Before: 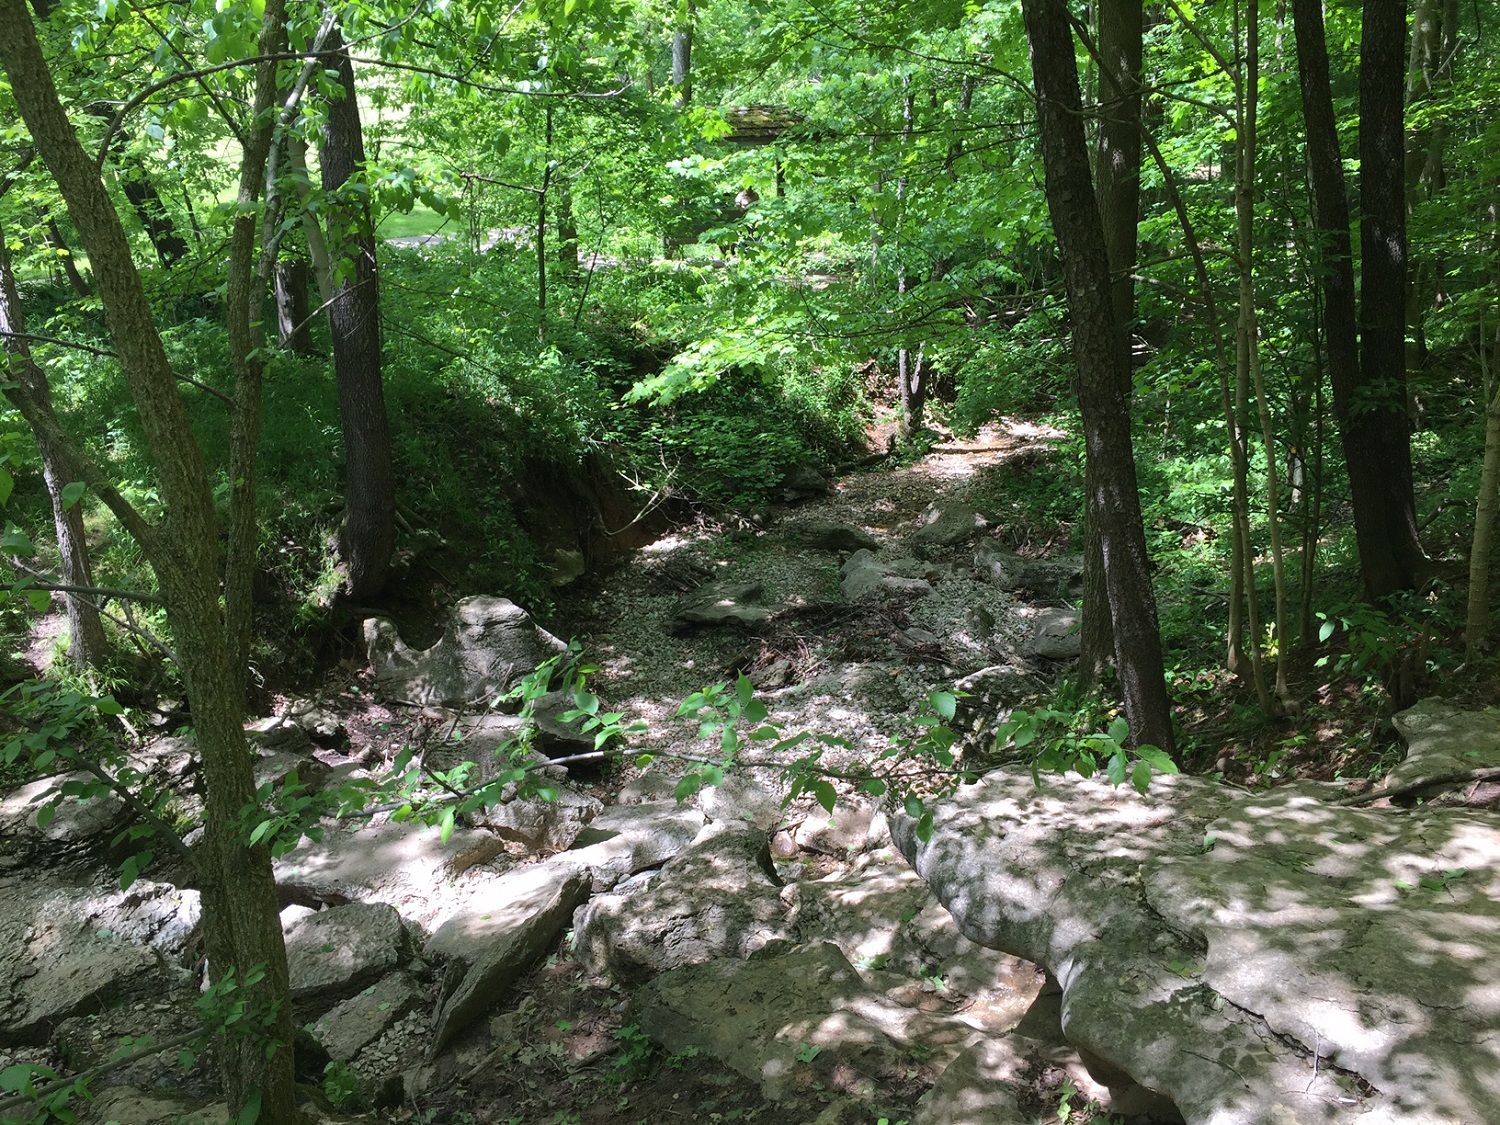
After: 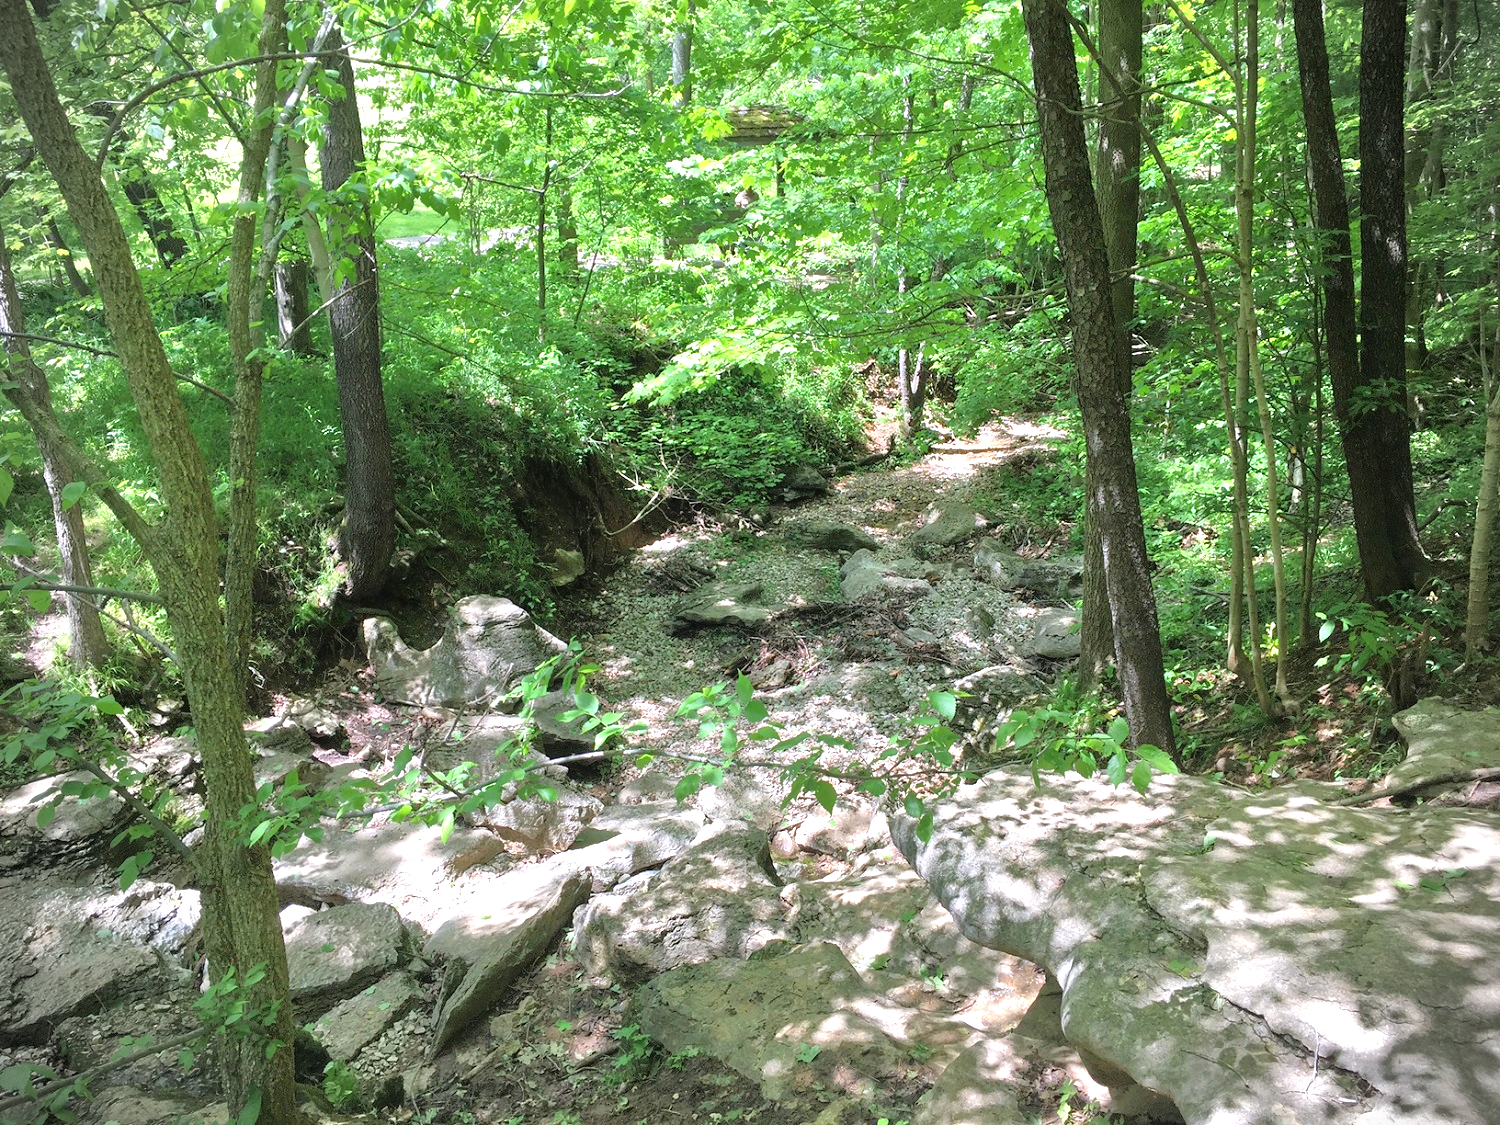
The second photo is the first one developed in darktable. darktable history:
exposure: black level correction 0, exposure 0.6 EV, compensate exposure bias true, compensate highlight preservation false
tone equalizer: -7 EV 0.15 EV, -6 EV 0.6 EV, -5 EV 1.15 EV, -4 EV 1.33 EV, -3 EV 1.15 EV, -2 EV 0.6 EV, -1 EV 0.15 EV, mask exposure compensation -0.5 EV
vignetting: dithering 8-bit output, unbound false
